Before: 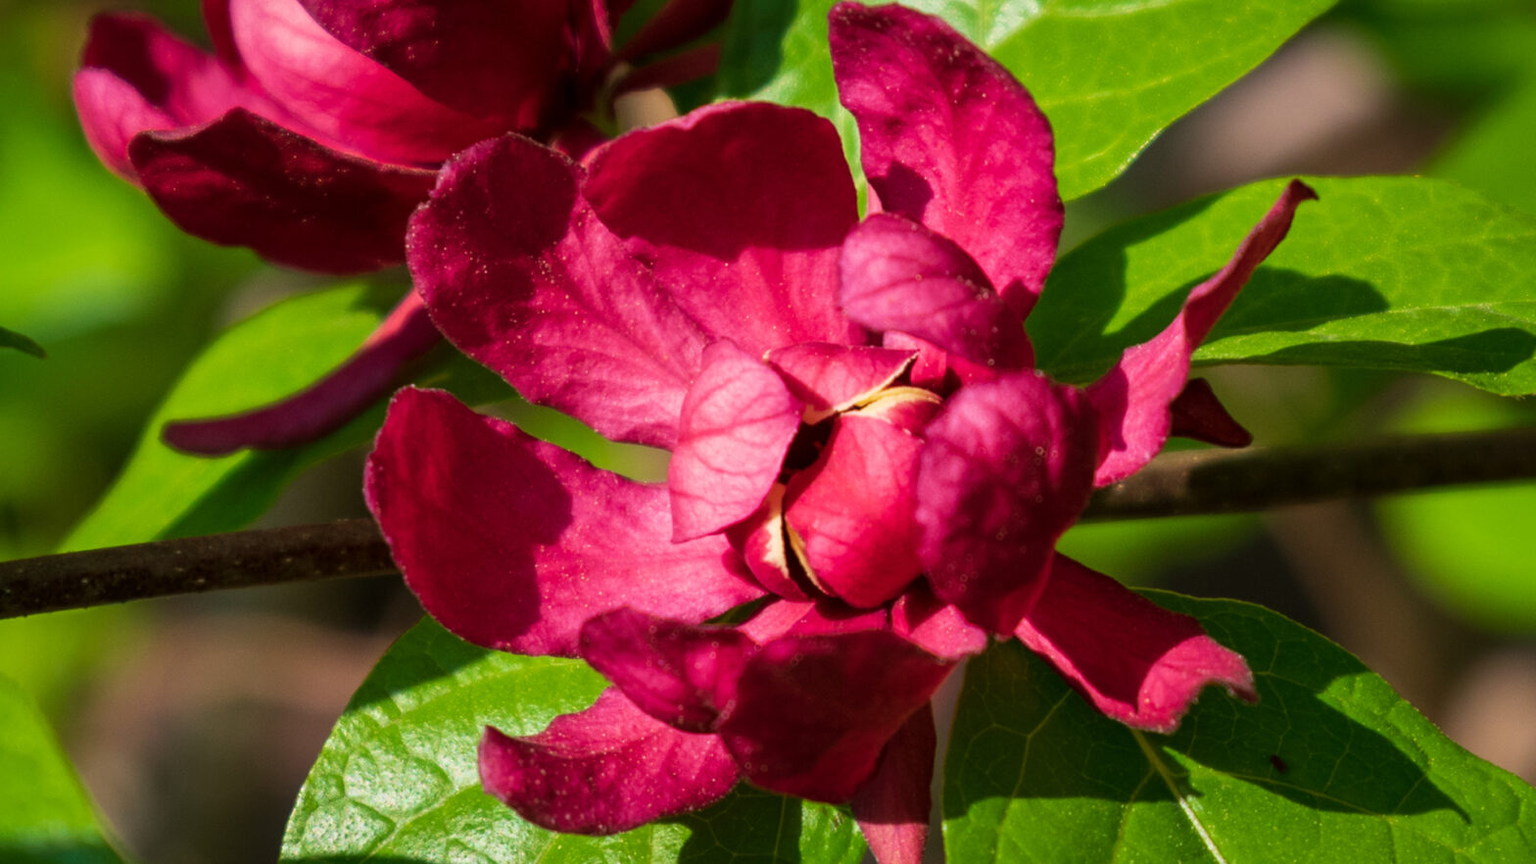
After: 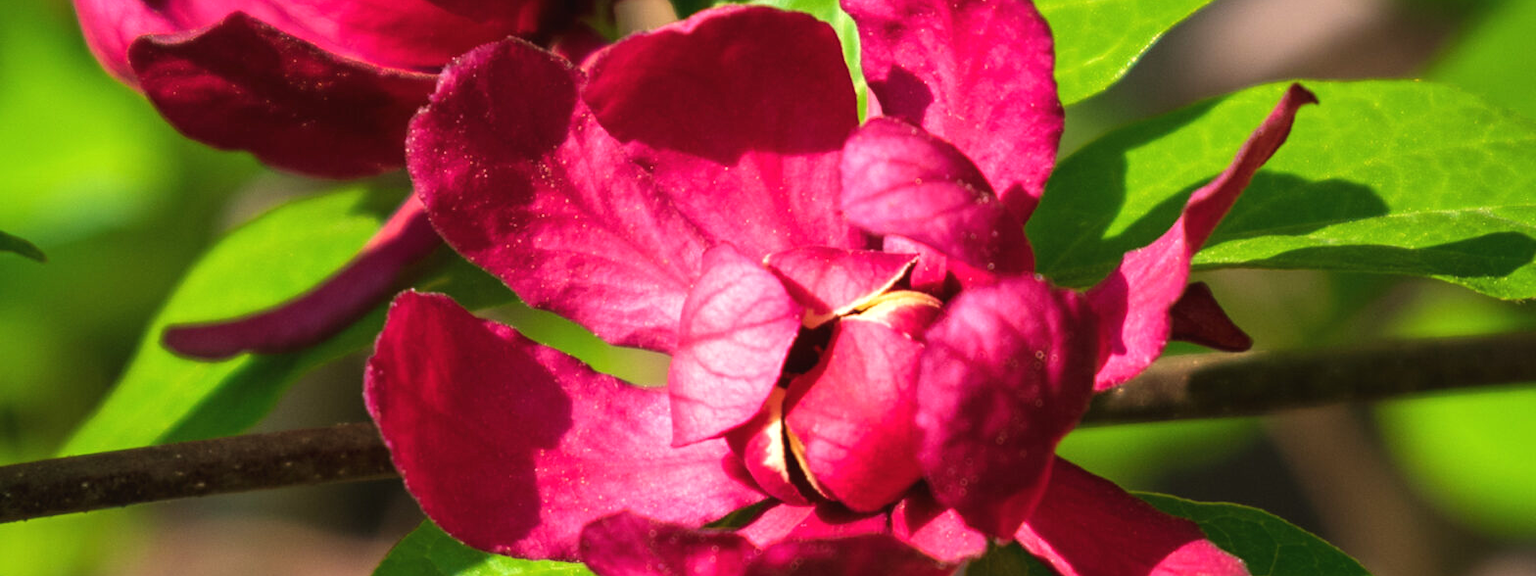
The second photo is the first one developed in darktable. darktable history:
exposure: black level correction -0.002, exposure 0.54 EV, compensate highlight preservation false
crop: top 11.166%, bottom 22.168%
